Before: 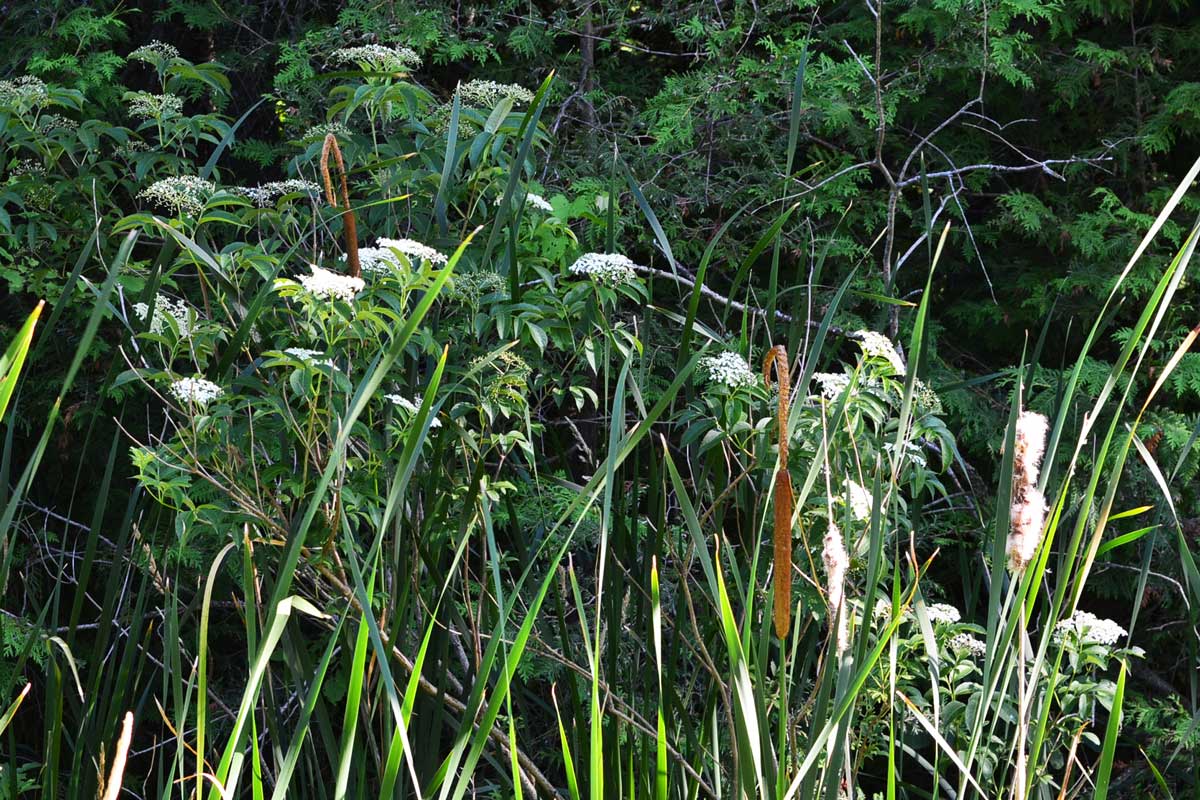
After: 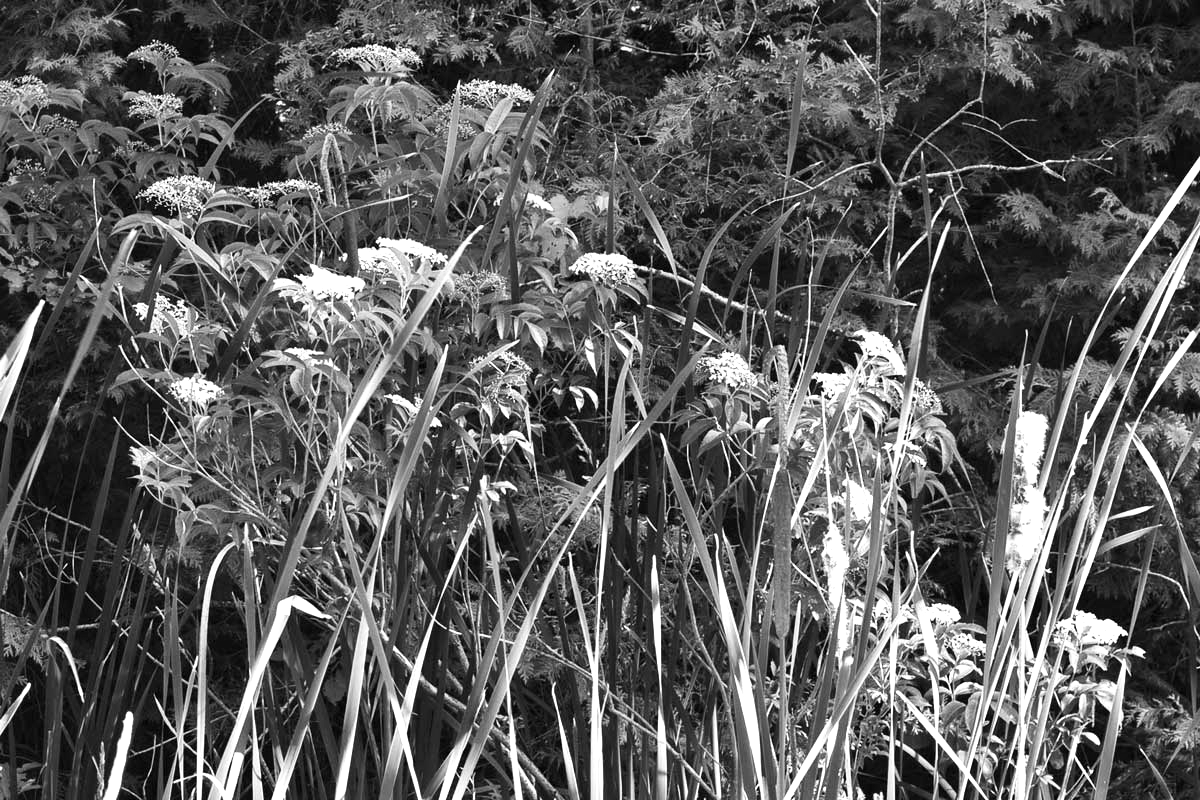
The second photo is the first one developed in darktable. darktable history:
exposure: exposure 0.6 EV, compensate highlight preservation false
monochrome: size 3.1
contrast brightness saturation: contrast 0.1, brightness 0.02, saturation 0.02
